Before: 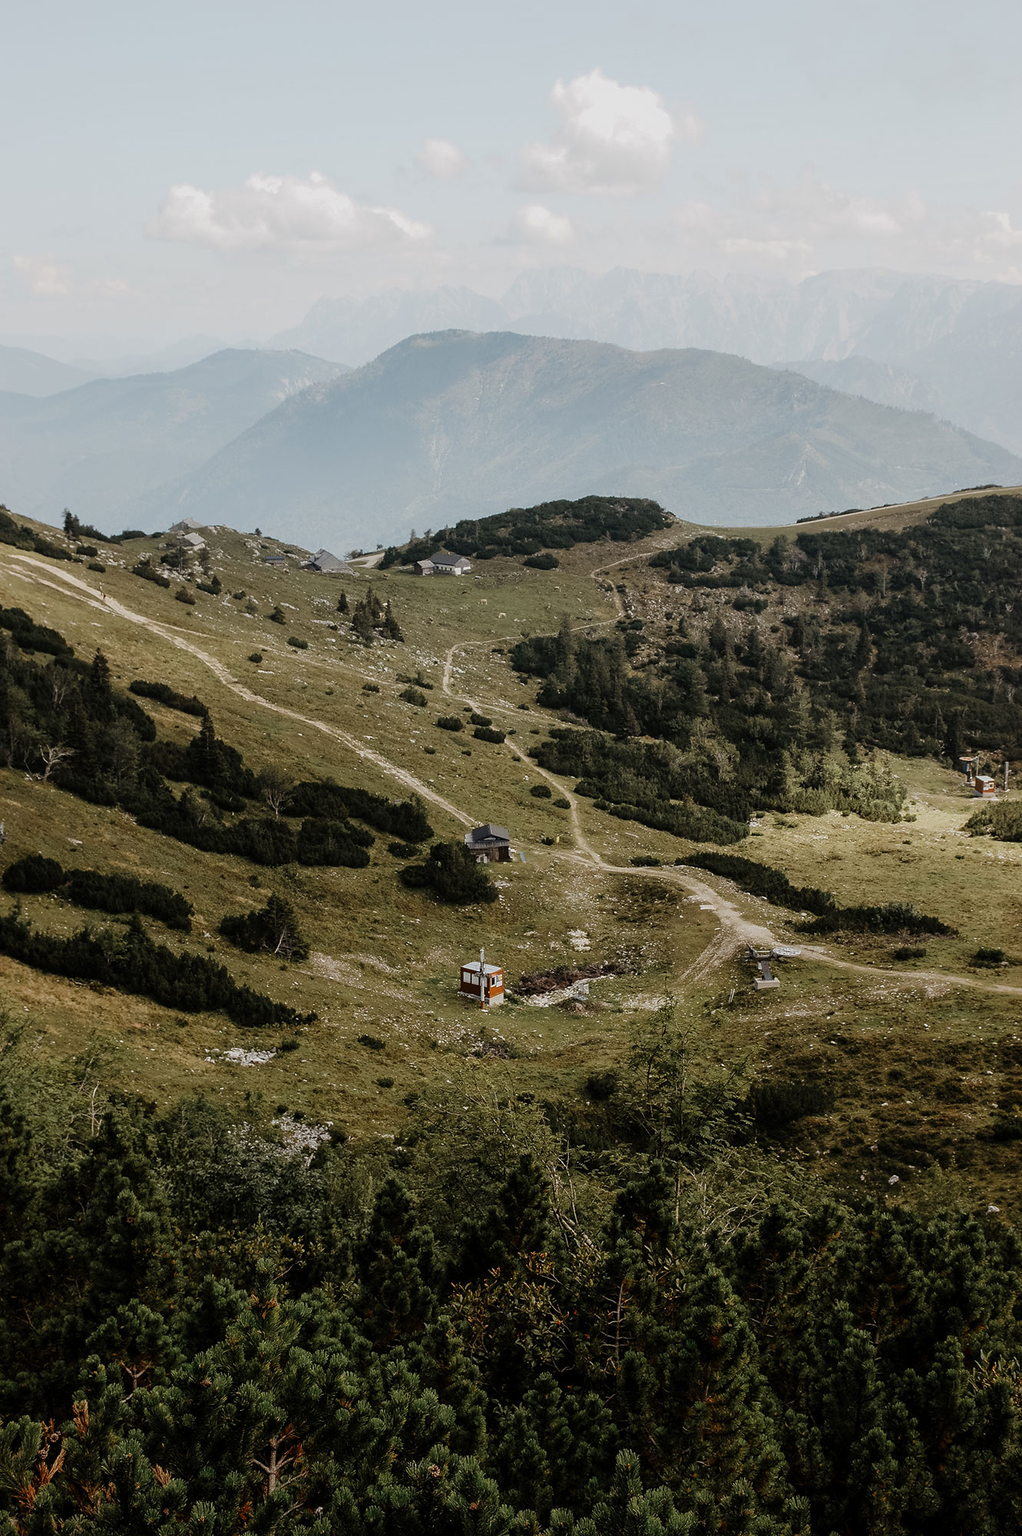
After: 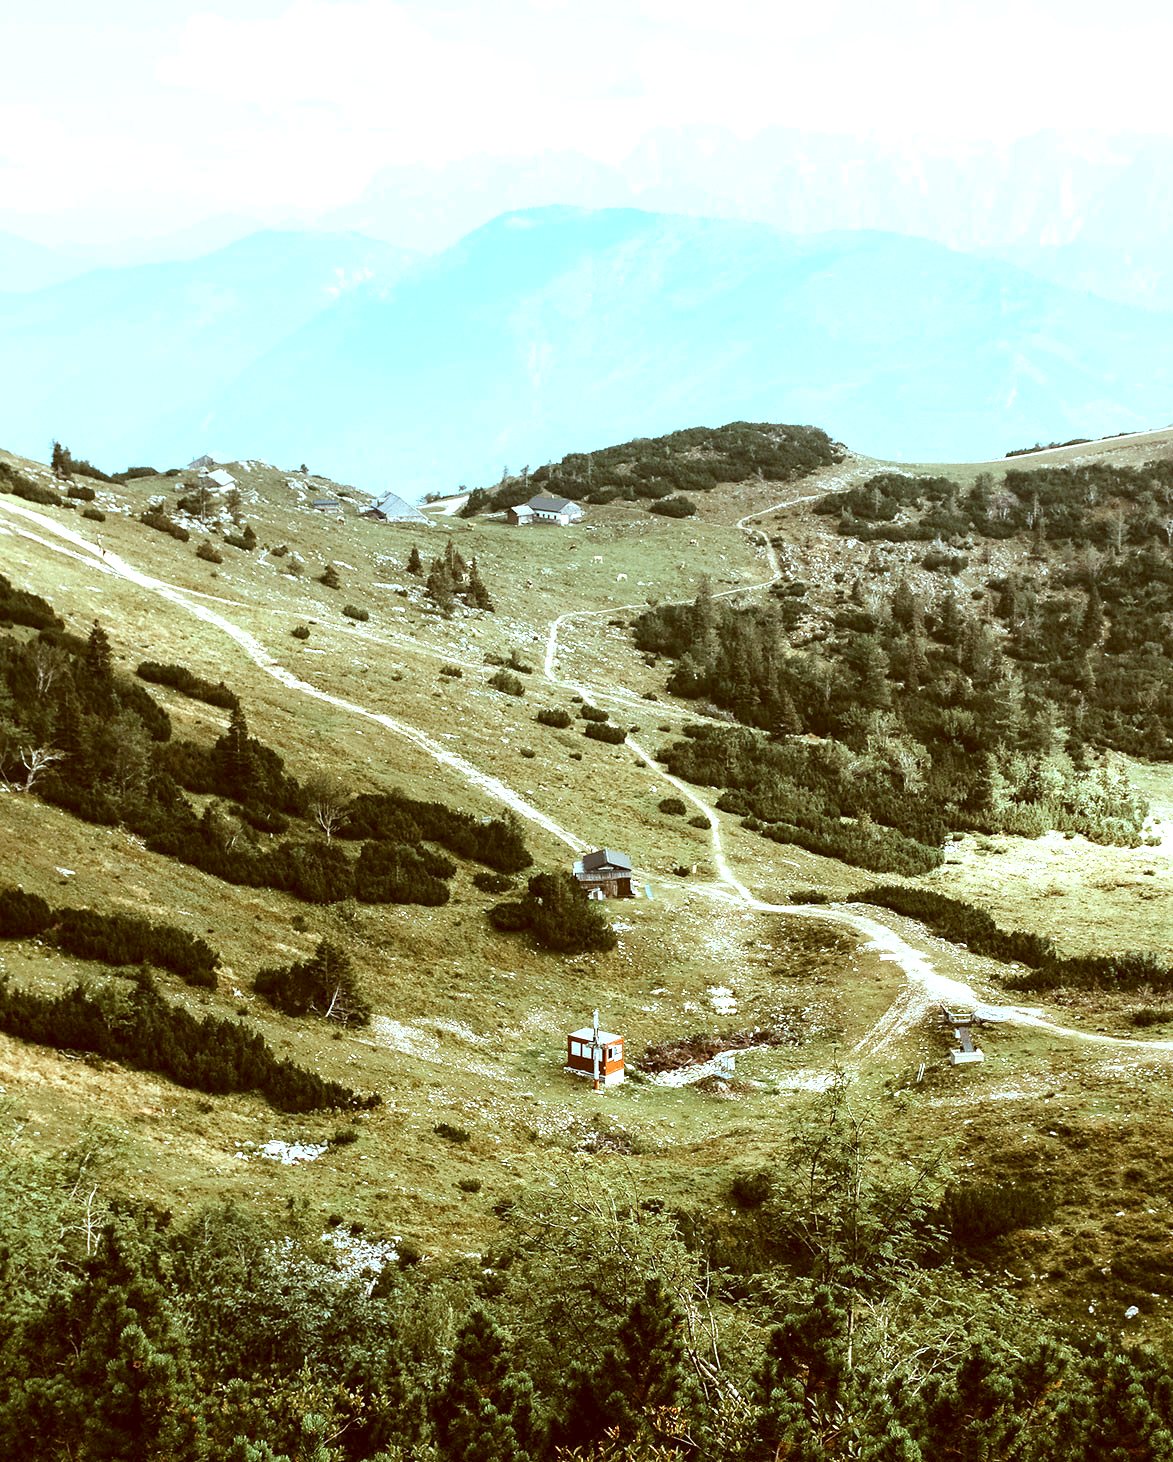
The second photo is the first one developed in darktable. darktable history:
color correction: highlights a* -15.06, highlights b* -16.3, shadows a* 10.54, shadows b* 29.1
exposure: black level correction 0, exposure 1.699 EV, compensate highlight preservation false
crop and rotate: left 2.452%, top 11.237%, right 9.378%, bottom 15.633%
